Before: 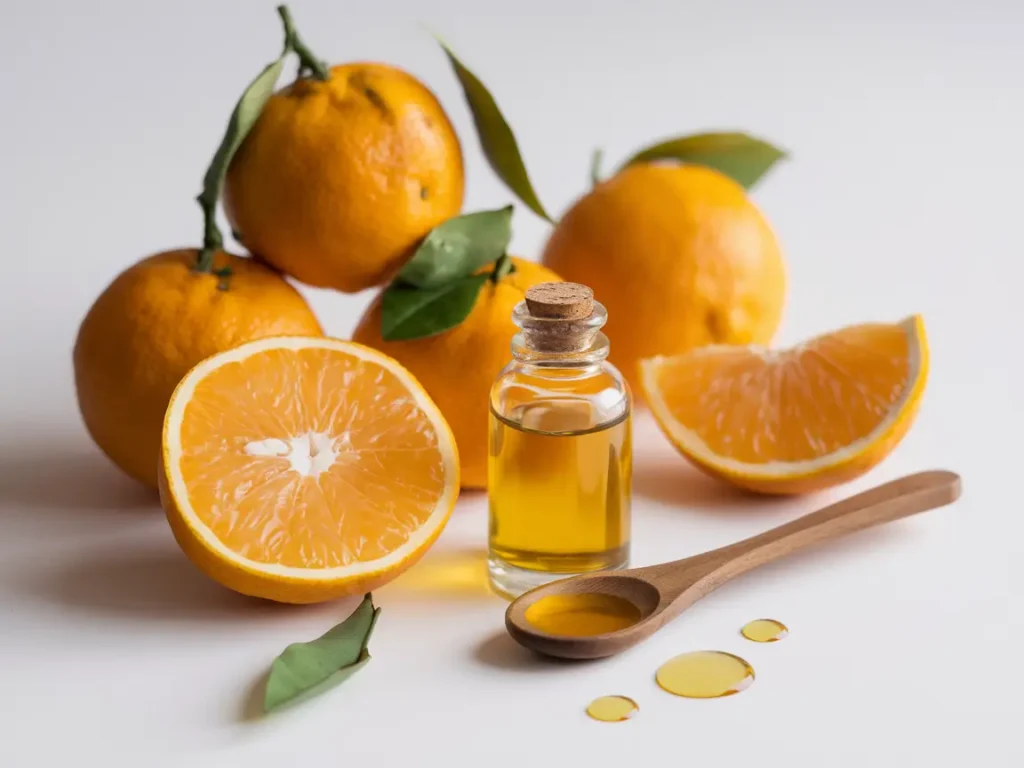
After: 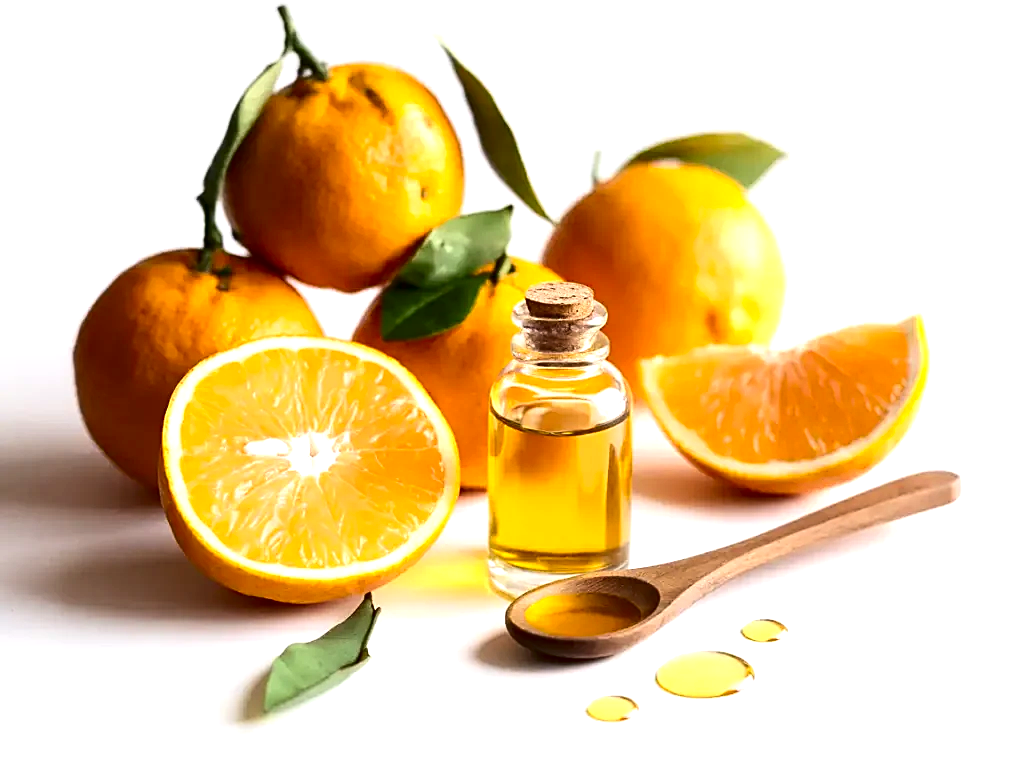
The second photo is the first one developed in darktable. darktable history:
contrast brightness saturation: contrast 0.19, brightness -0.24, saturation 0.11
exposure: black level correction 0, exposure 0.9 EV, compensate highlight preservation false
sharpen: amount 0.55
